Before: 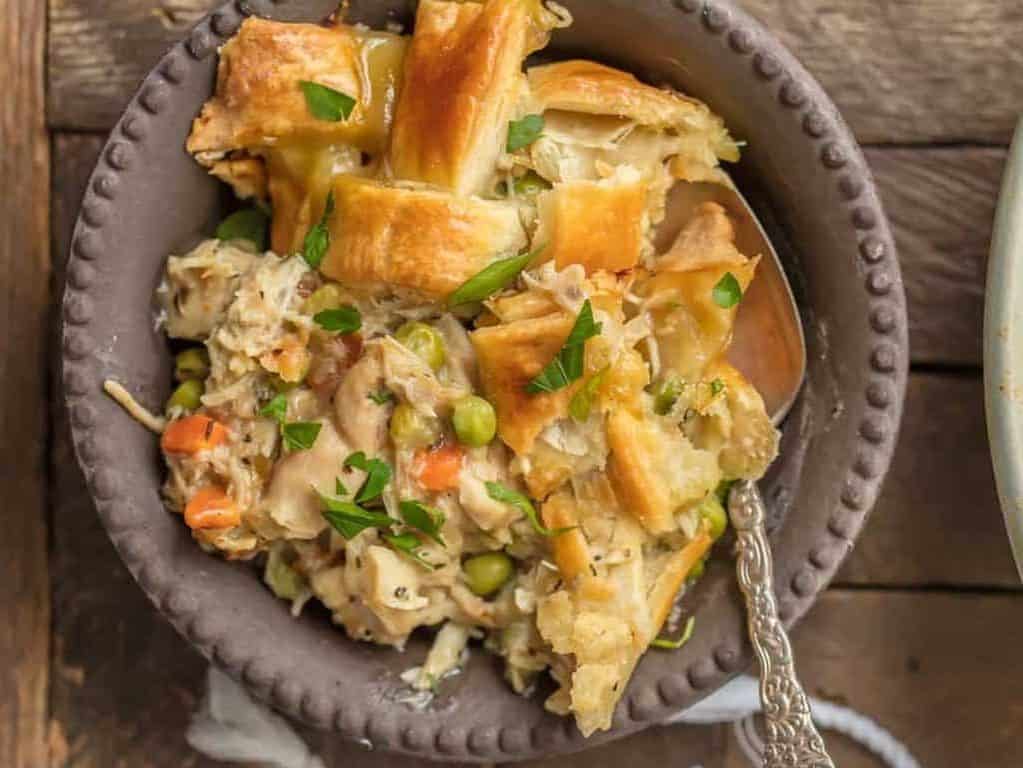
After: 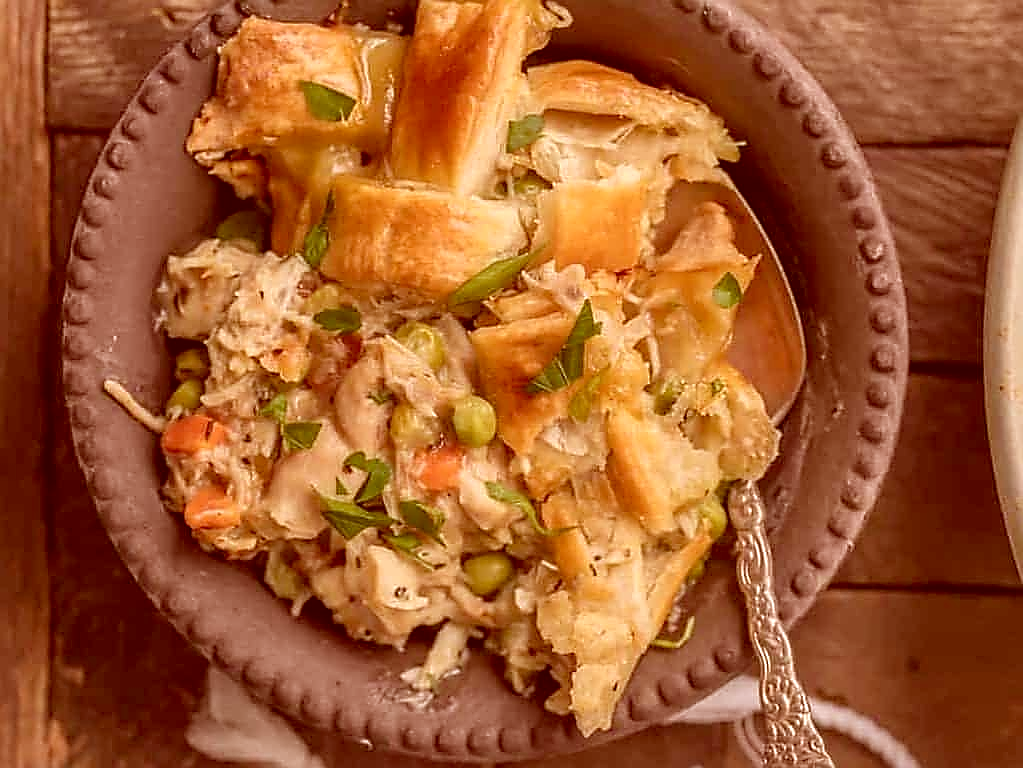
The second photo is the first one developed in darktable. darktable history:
color correction: highlights a* 9.08, highlights b* 8.75, shadows a* 39.69, shadows b* 39.97, saturation 0.775
sharpen: radius 1.375, amount 1.244, threshold 0.745
